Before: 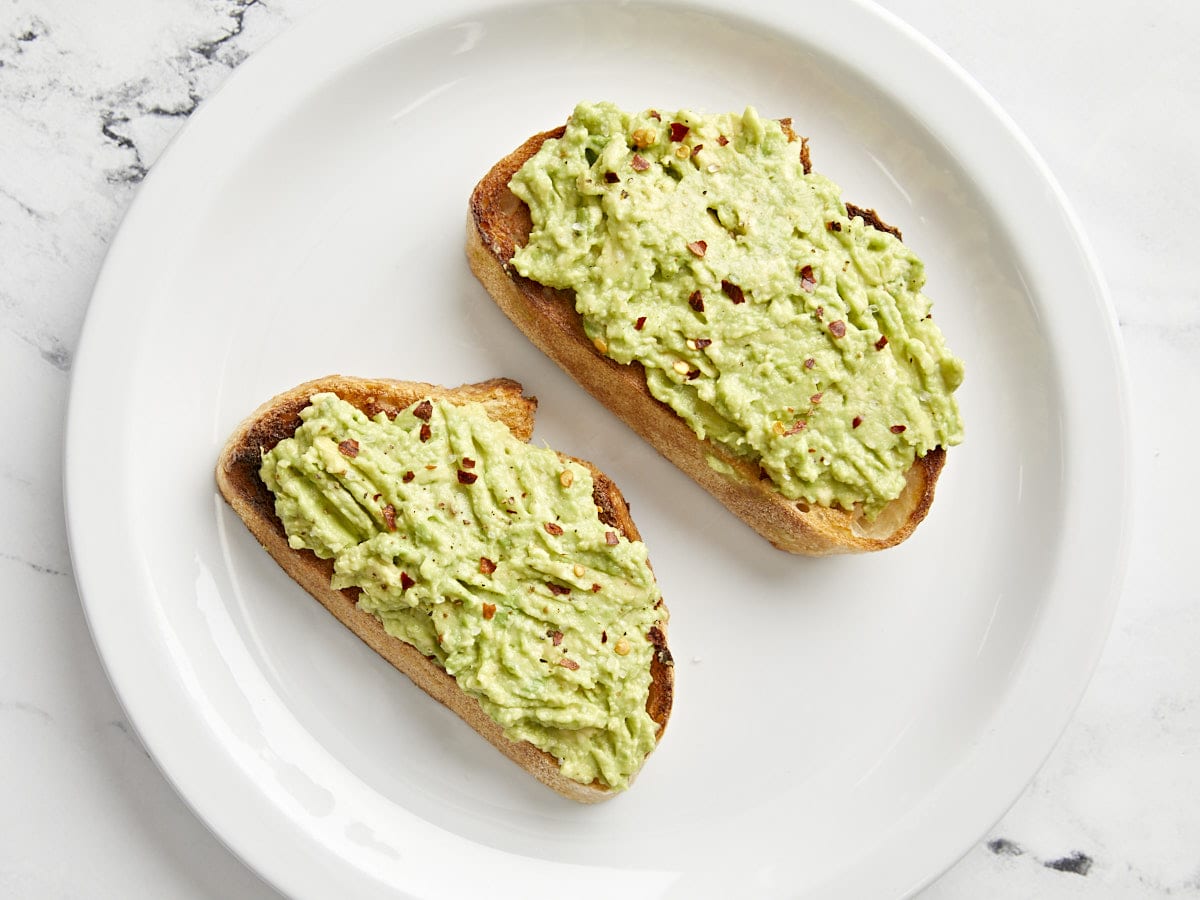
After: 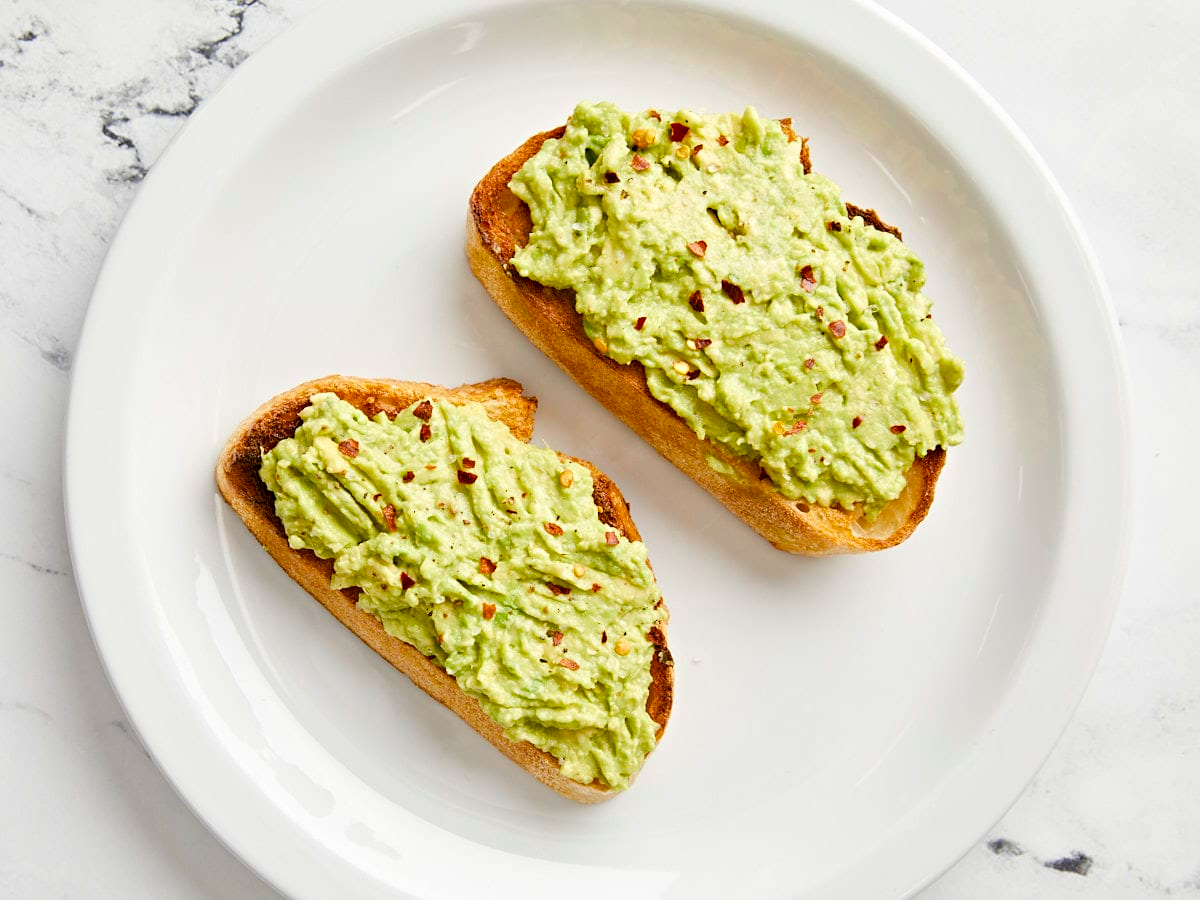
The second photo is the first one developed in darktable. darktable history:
color balance rgb: perceptual saturation grading › global saturation 13.776%, perceptual saturation grading › highlights -25.377%, perceptual saturation grading › shadows 24.012%, global vibrance 39.882%
